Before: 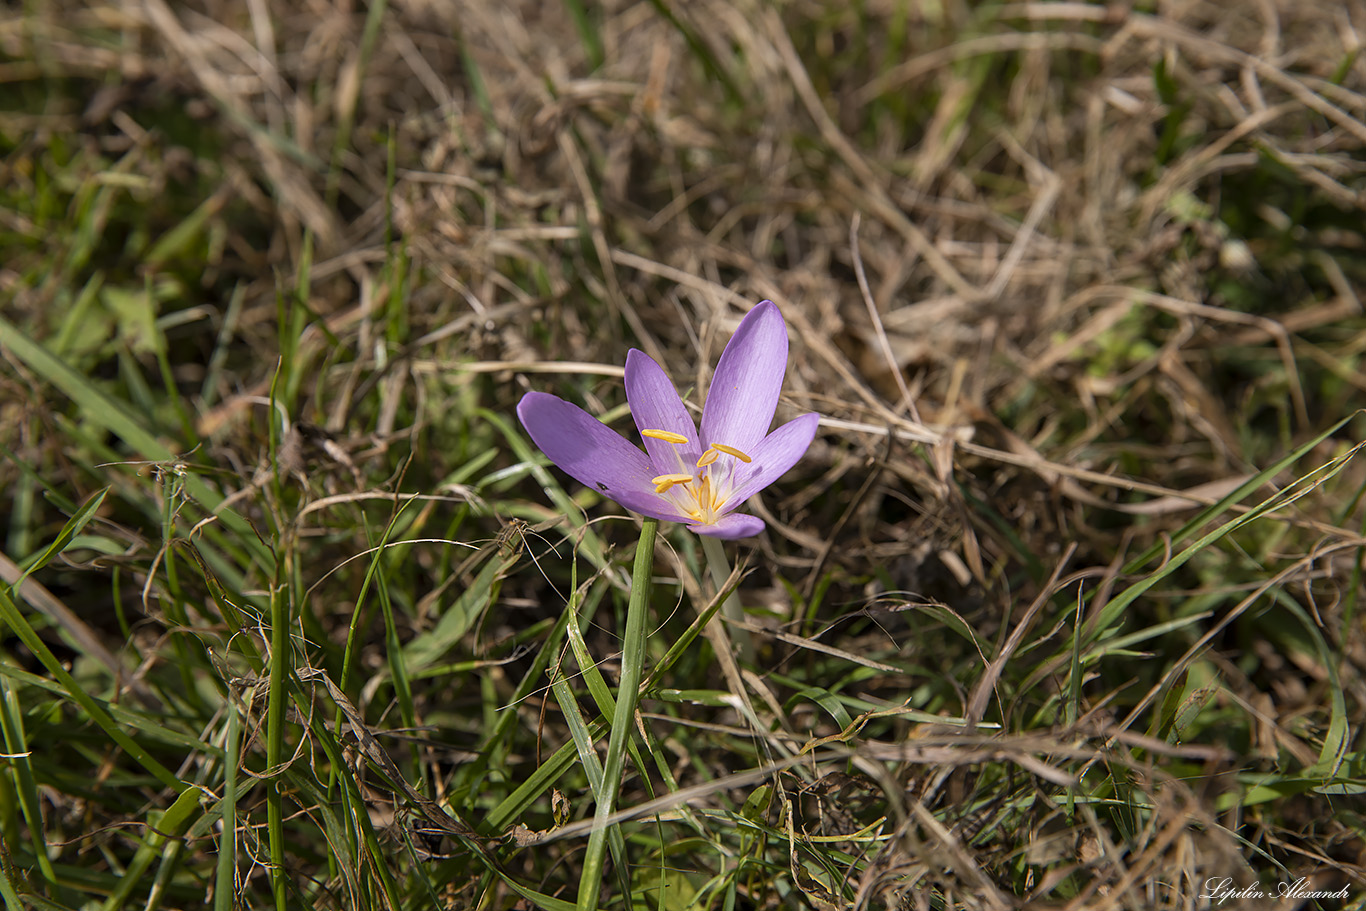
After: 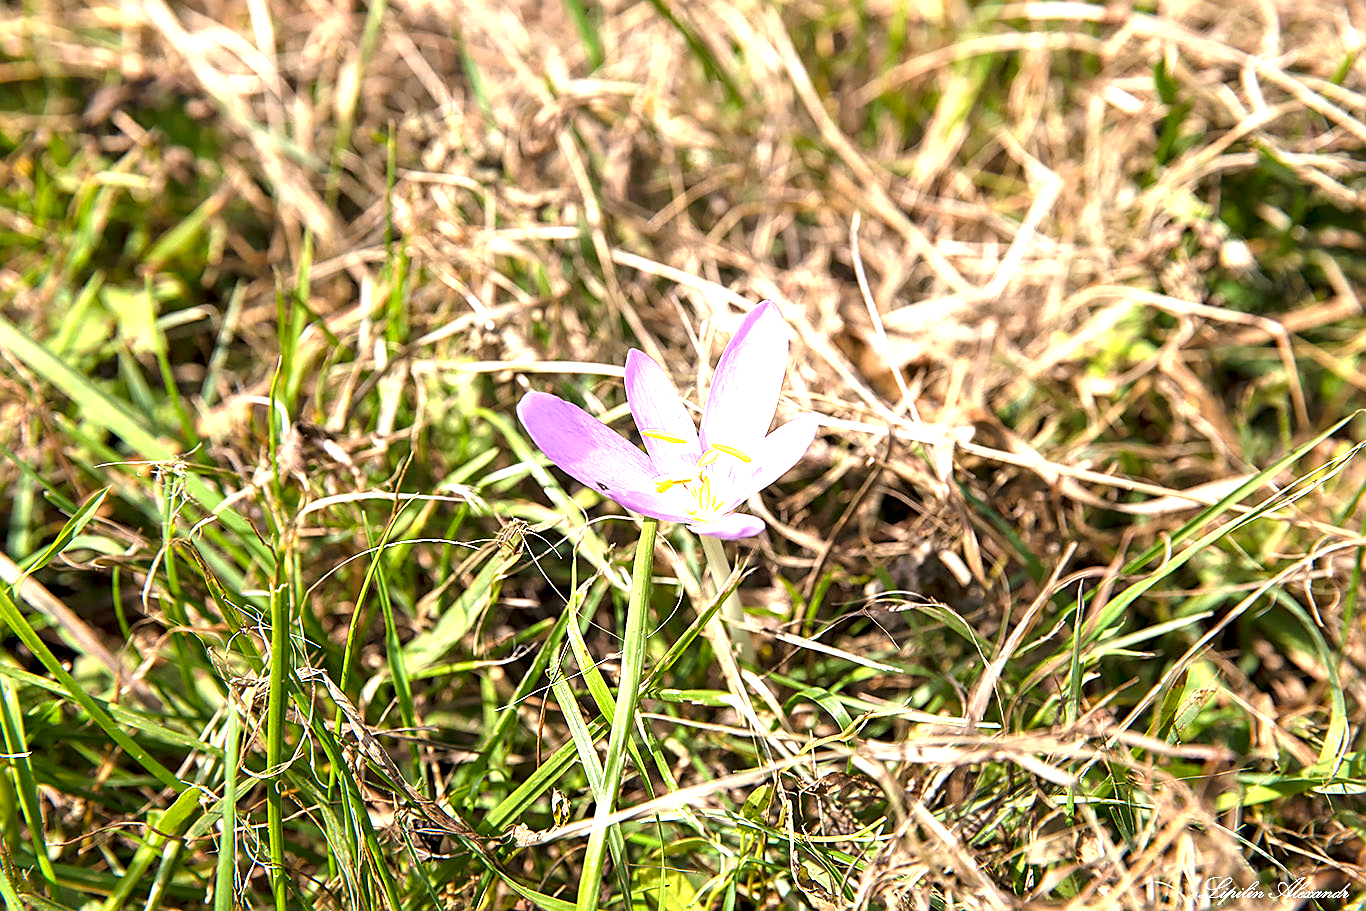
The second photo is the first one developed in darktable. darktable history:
local contrast: highlights 104%, shadows 98%, detail 119%, midtone range 0.2
sharpen: on, module defaults
exposure: exposure 2.198 EV, compensate highlight preservation false
